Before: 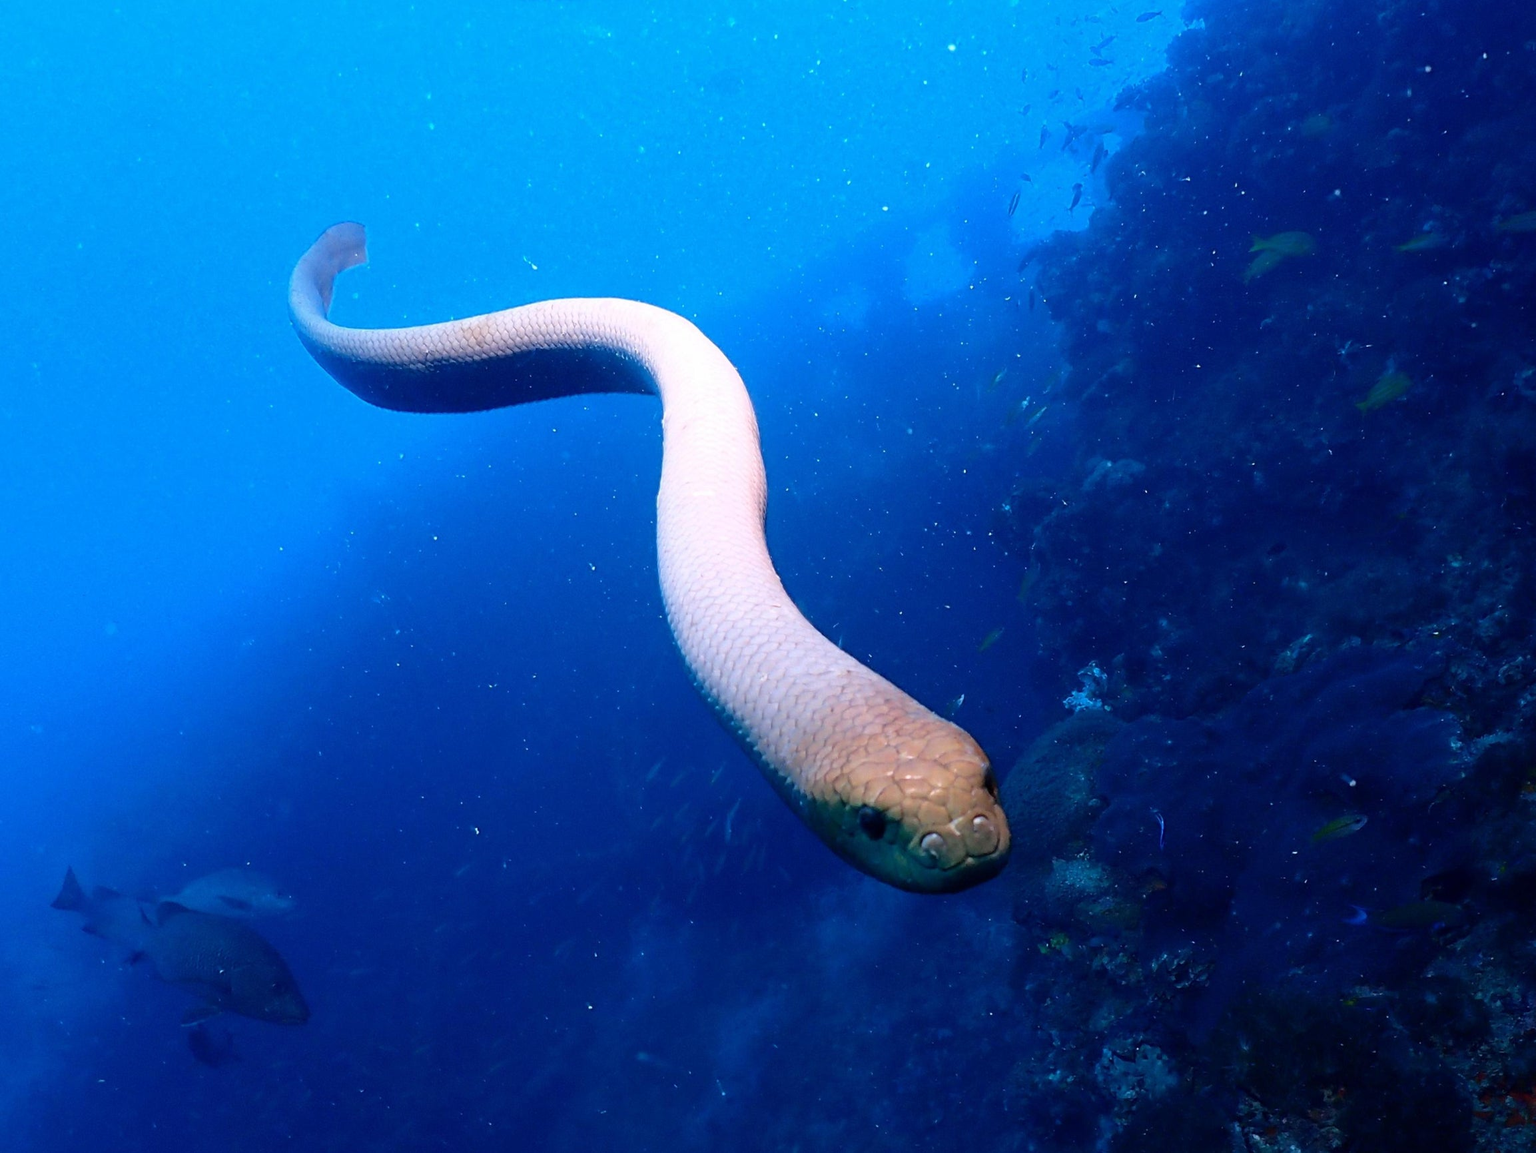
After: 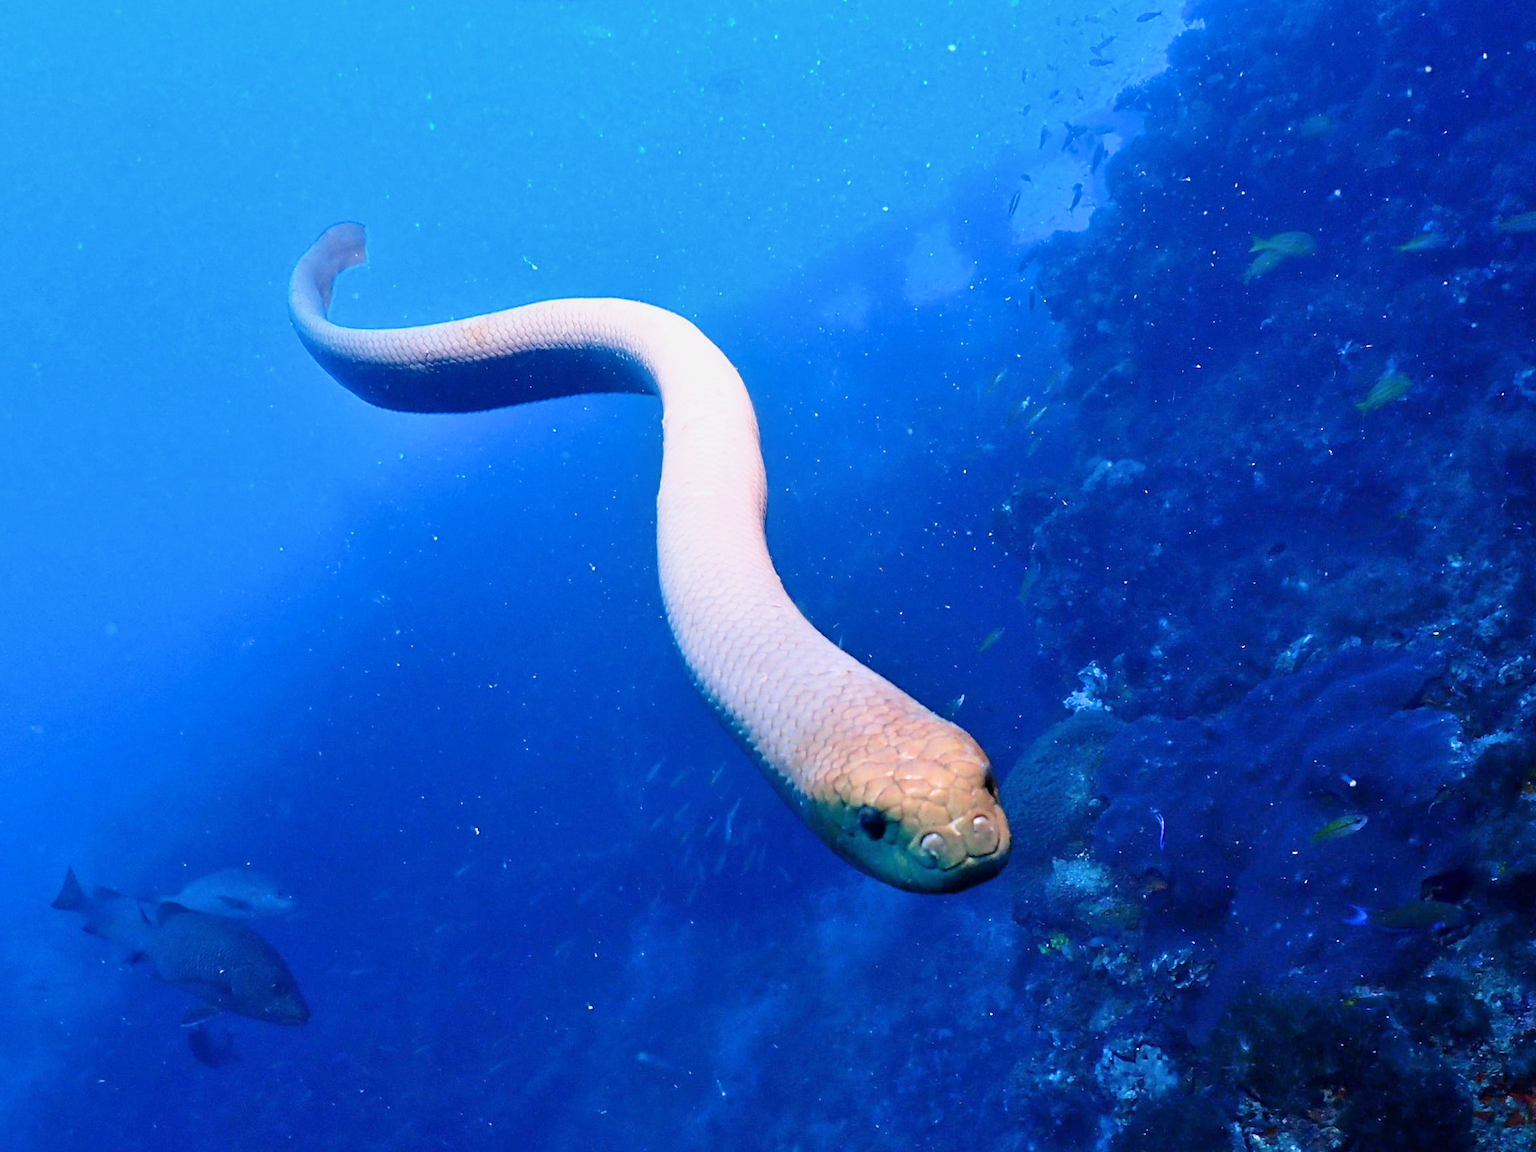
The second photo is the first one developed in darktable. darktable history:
tone equalizer: -8 EV 1.98 EV, -7 EV 1.97 EV, -6 EV 1.97 EV, -5 EV 1.97 EV, -4 EV 1.99 EV, -3 EV 1.48 EV, -2 EV 0.976 EV, -1 EV 0.497 EV
filmic rgb: middle gray luminance 21.69%, black relative exposure -14.01 EV, white relative exposure 2.96 EV, target black luminance 0%, hardness 8.73, latitude 60.32%, contrast 1.212, highlights saturation mix 4.12%, shadows ↔ highlights balance 41.18%
